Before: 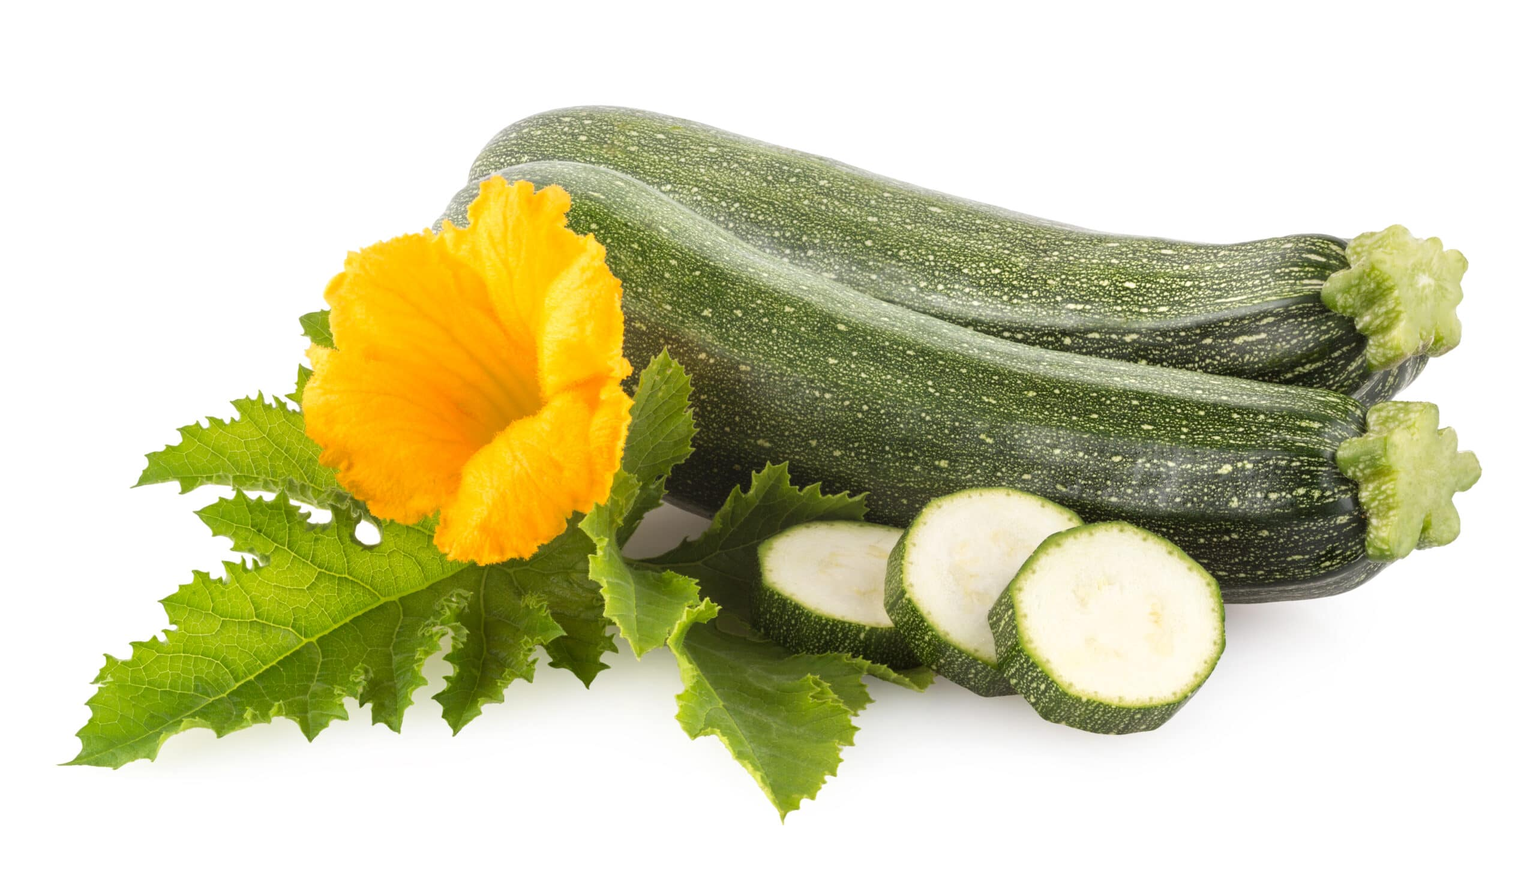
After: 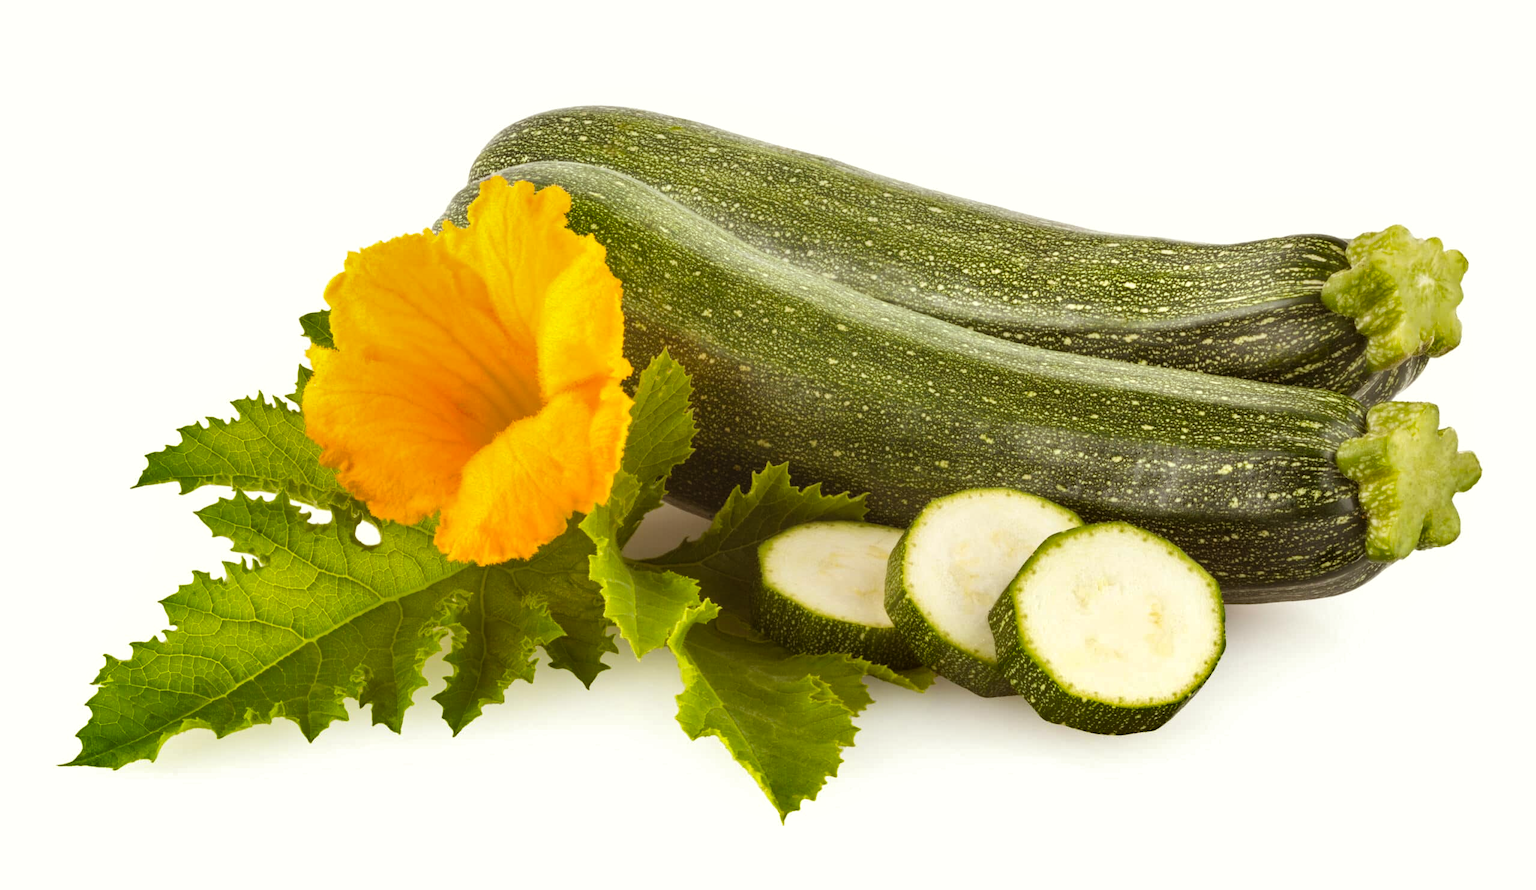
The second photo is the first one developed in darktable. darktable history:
color balance rgb: power › chroma 2.507%, power › hue 67.73°, linear chroma grading › global chroma 10.554%, perceptual saturation grading › global saturation 0.912%, global vibrance 10.012%
shadows and highlights: low approximation 0.01, soften with gaussian
